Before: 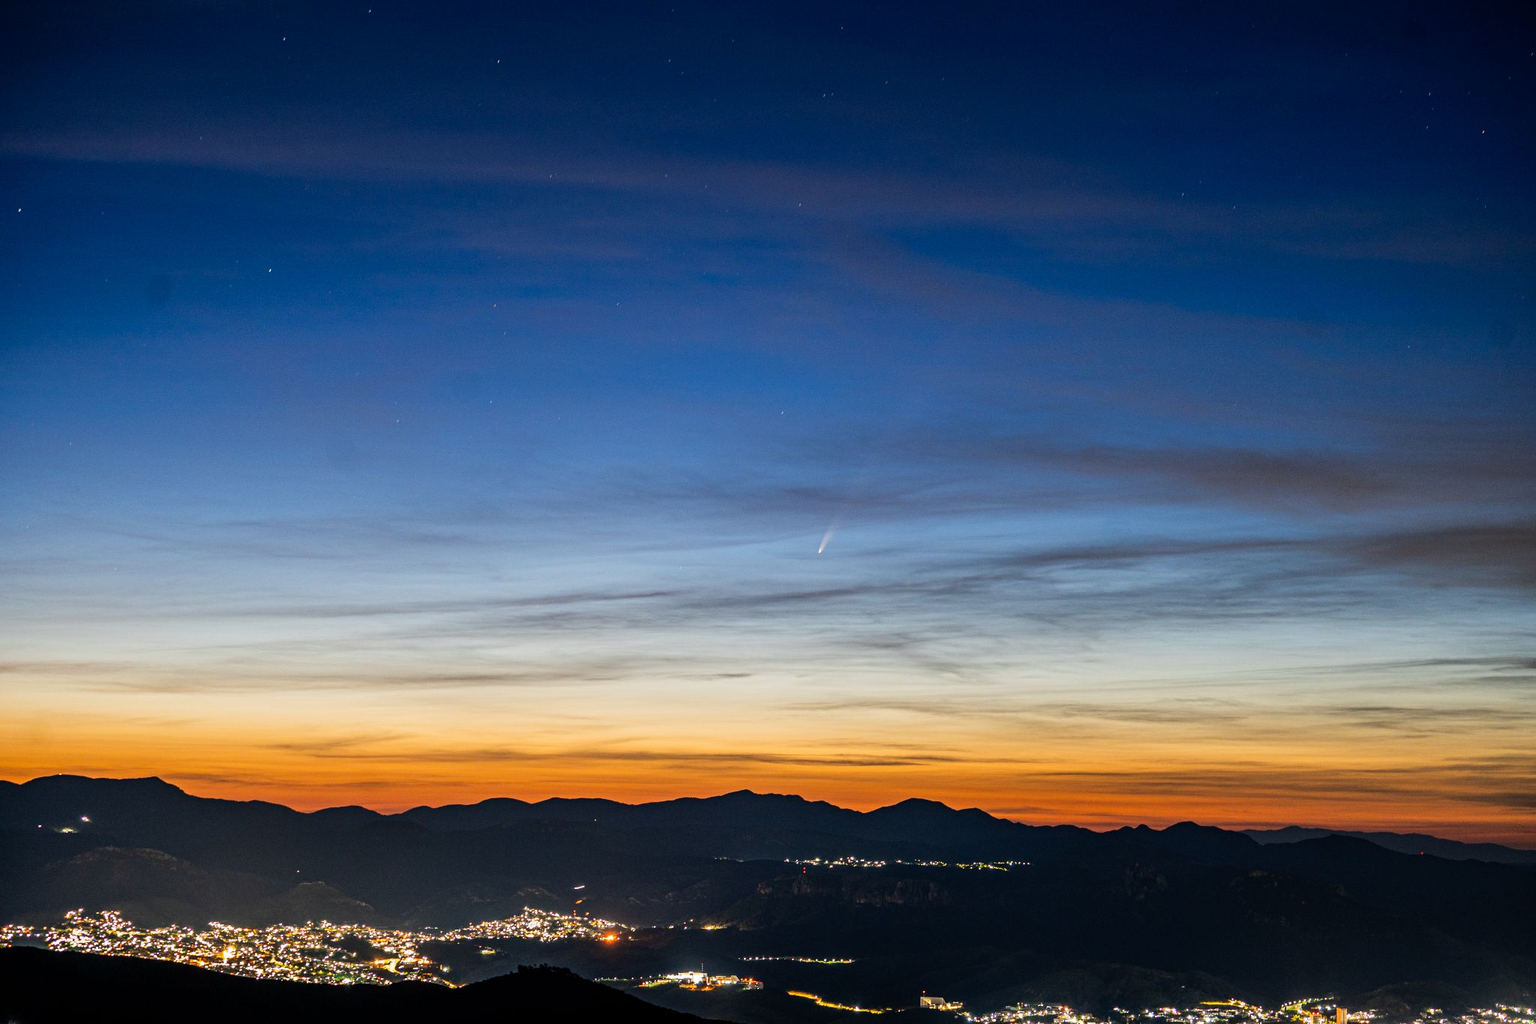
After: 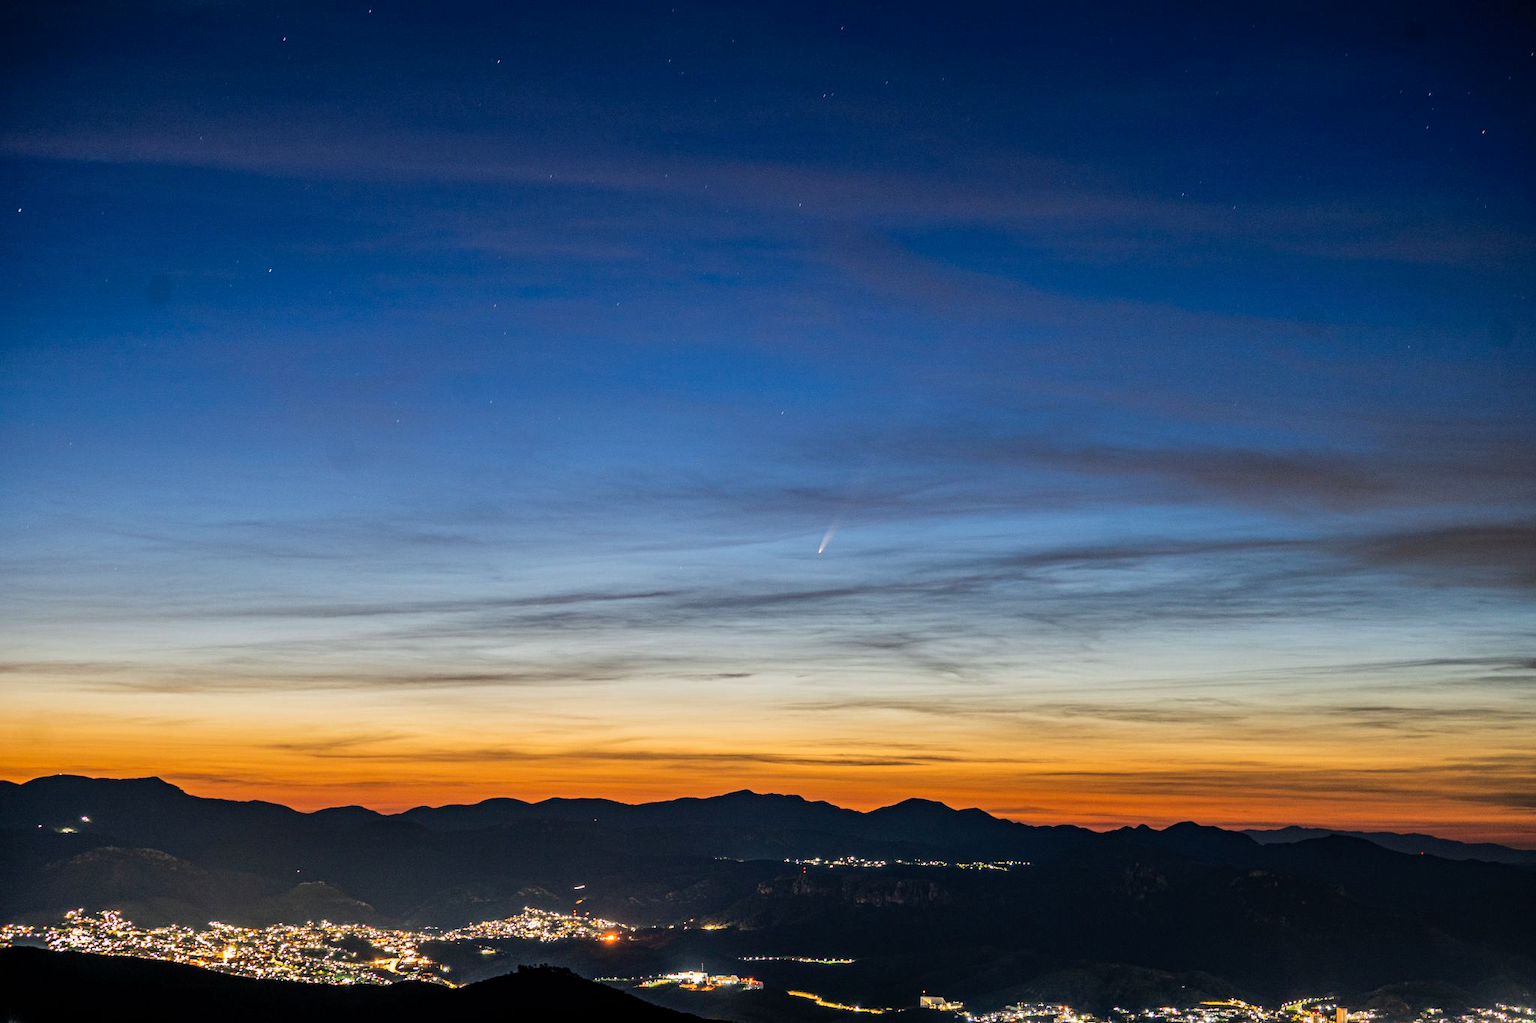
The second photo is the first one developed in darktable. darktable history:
shadows and highlights: shadows 30.63, highlights -63.22, shadows color adjustment 98%, highlights color adjustment 58.61%, soften with gaussian
haze removal: strength 0.1, compatibility mode true, adaptive false
